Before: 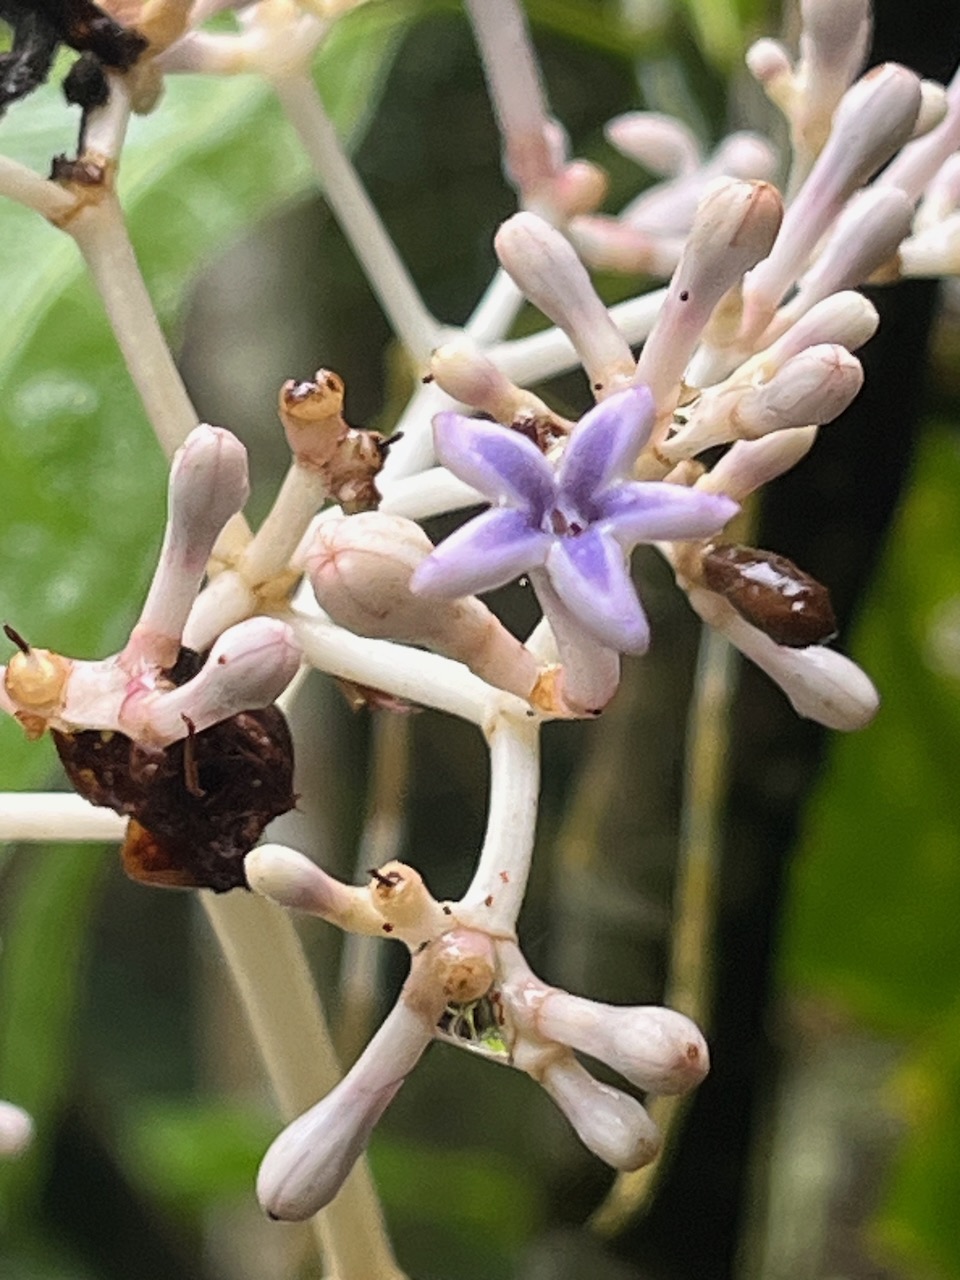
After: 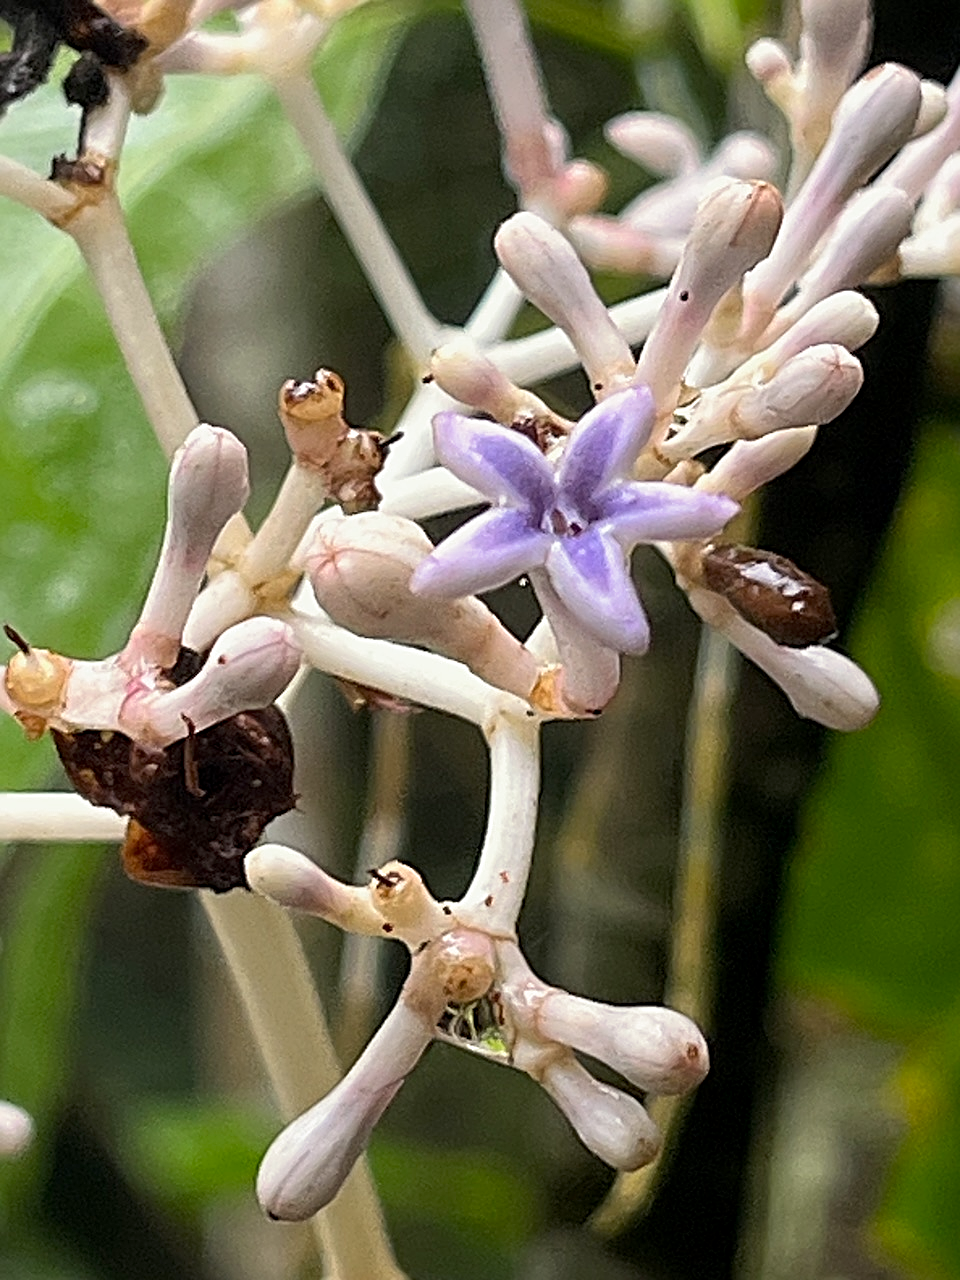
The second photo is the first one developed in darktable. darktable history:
split-toning: shadows › saturation 0.61, highlights › saturation 0.58, balance -28.74, compress 87.36%
sharpen: radius 2.676, amount 0.669
